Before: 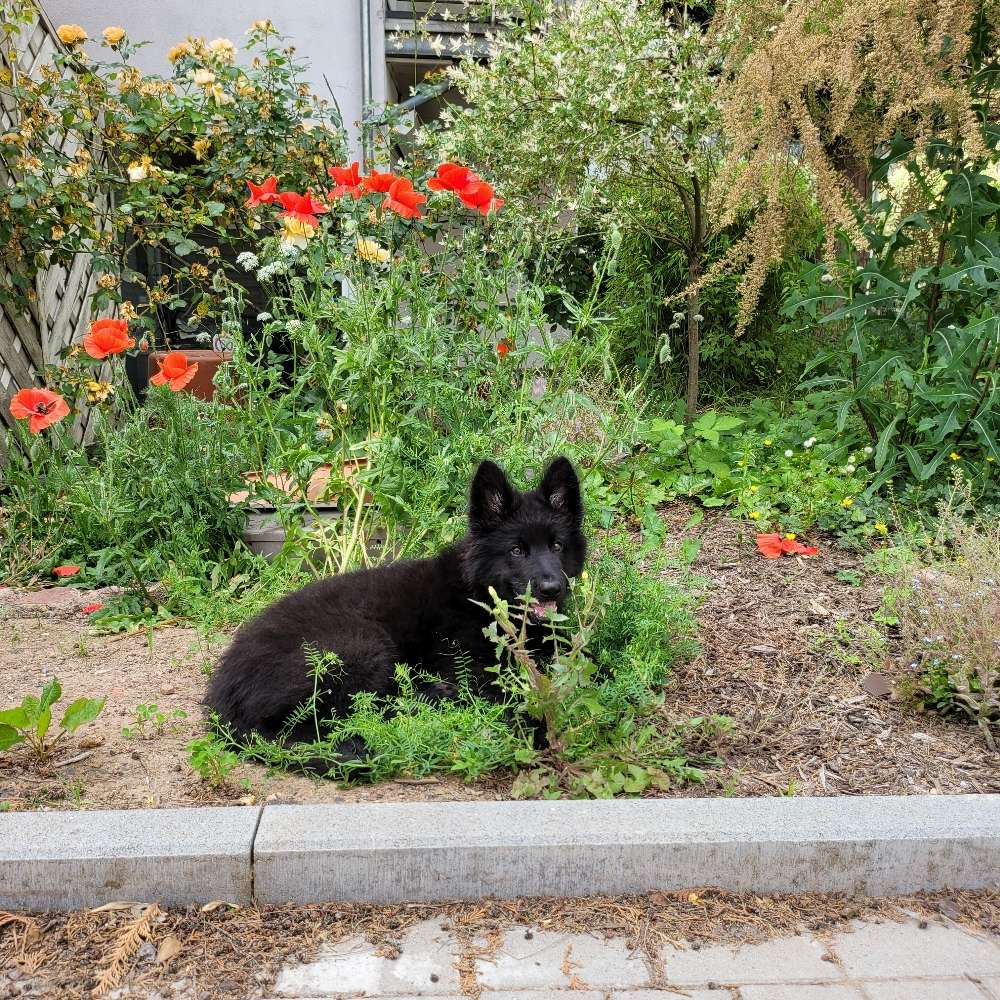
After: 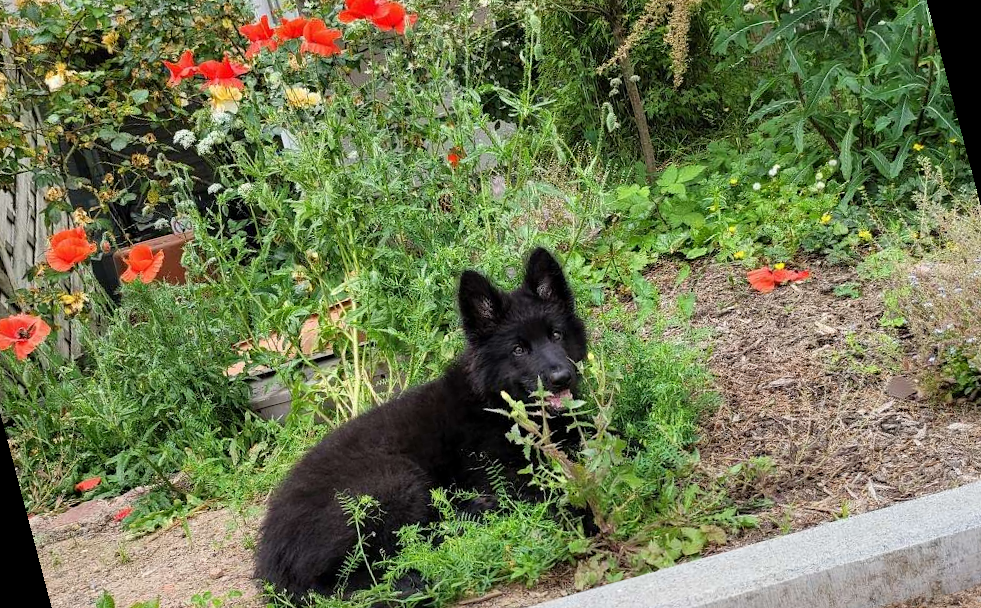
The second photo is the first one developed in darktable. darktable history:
exposure: exposure -0.01 EV, compensate highlight preservation false
rotate and perspective: rotation -14.8°, crop left 0.1, crop right 0.903, crop top 0.25, crop bottom 0.748
